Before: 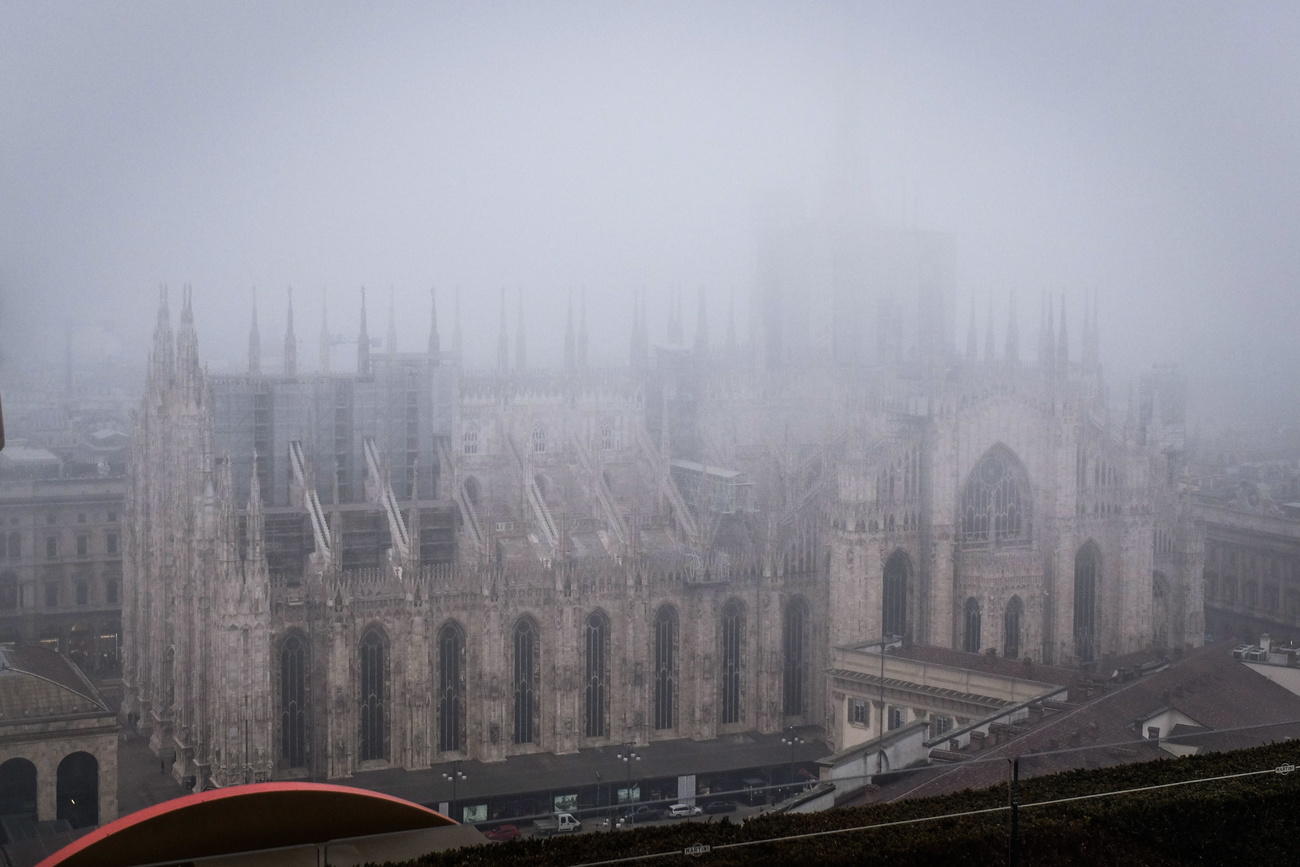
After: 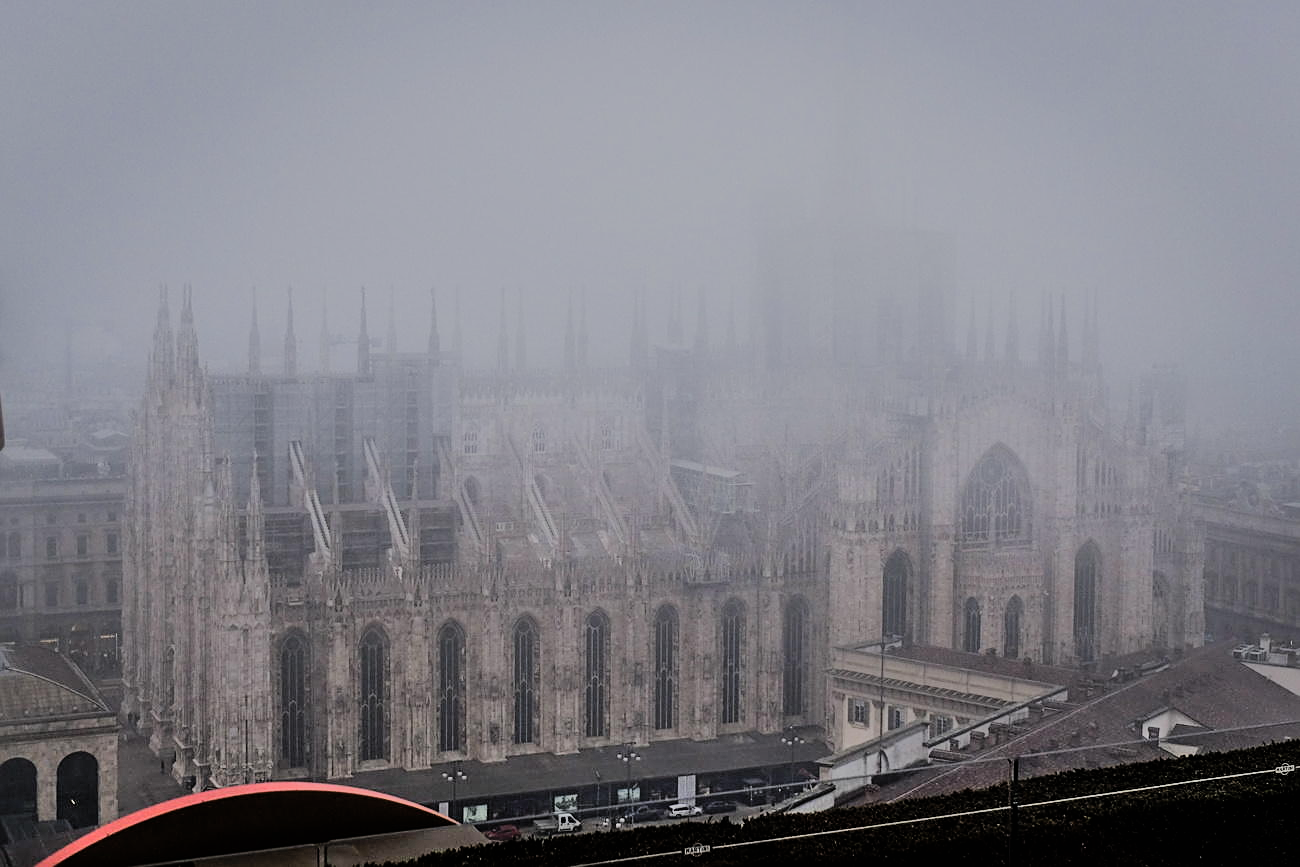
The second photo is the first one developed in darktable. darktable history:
sharpen: on, module defaults
shadows and highlights: shadows 53.2, soften with gaussian
filmic rgb: black relative exposure -7.15 EV, white relative exposure 5.34 EV, hardness 3.03
